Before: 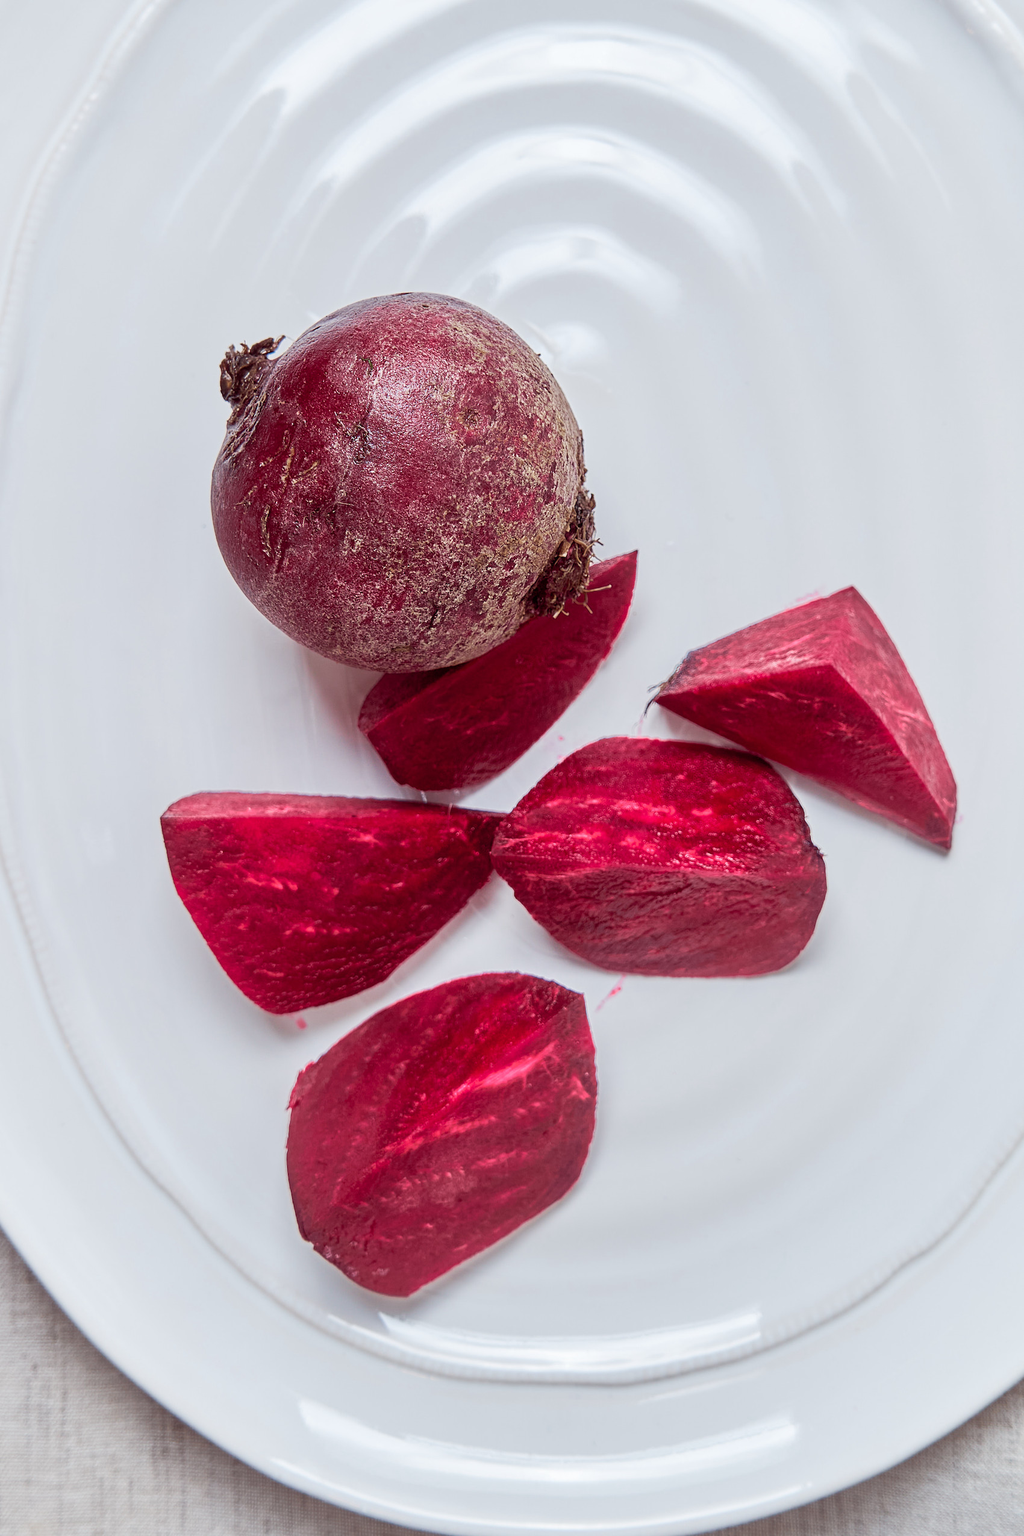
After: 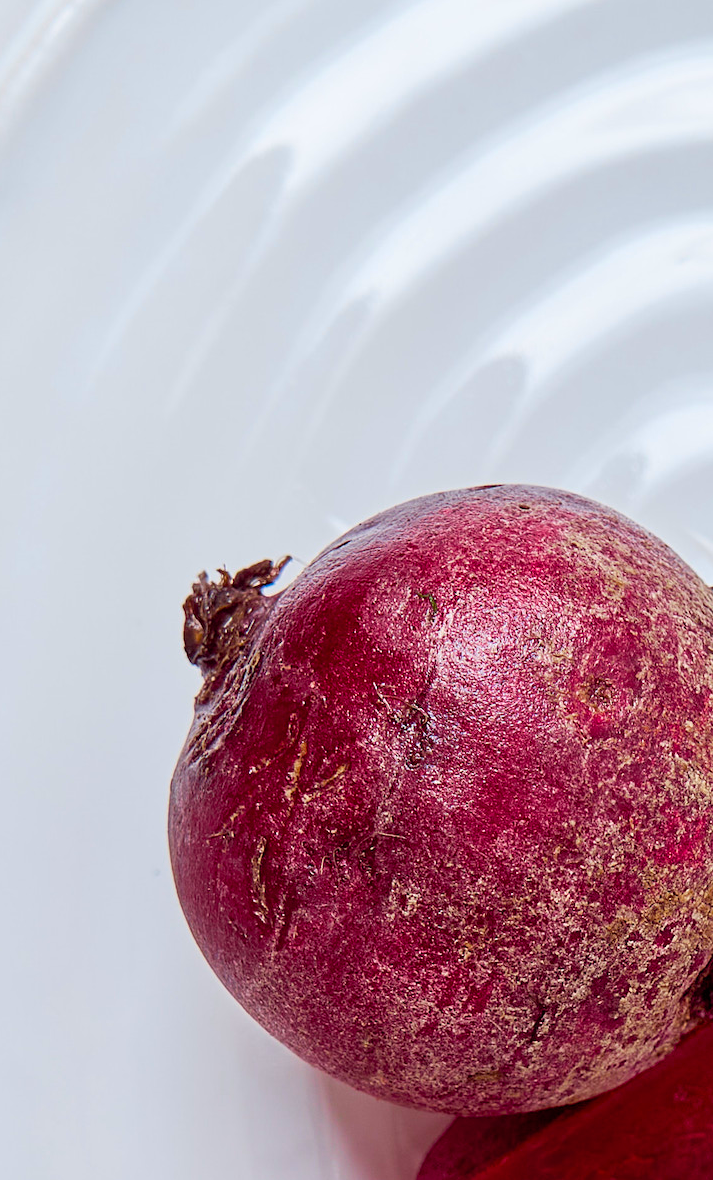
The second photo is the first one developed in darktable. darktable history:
crop and rotate: left 10.817%, top 0.062%, right 47.194%, bottom 53.626%
color balance rgb: linear chroma grading › global chroma 15%, perceptual saturation grading › global saturation 30%
